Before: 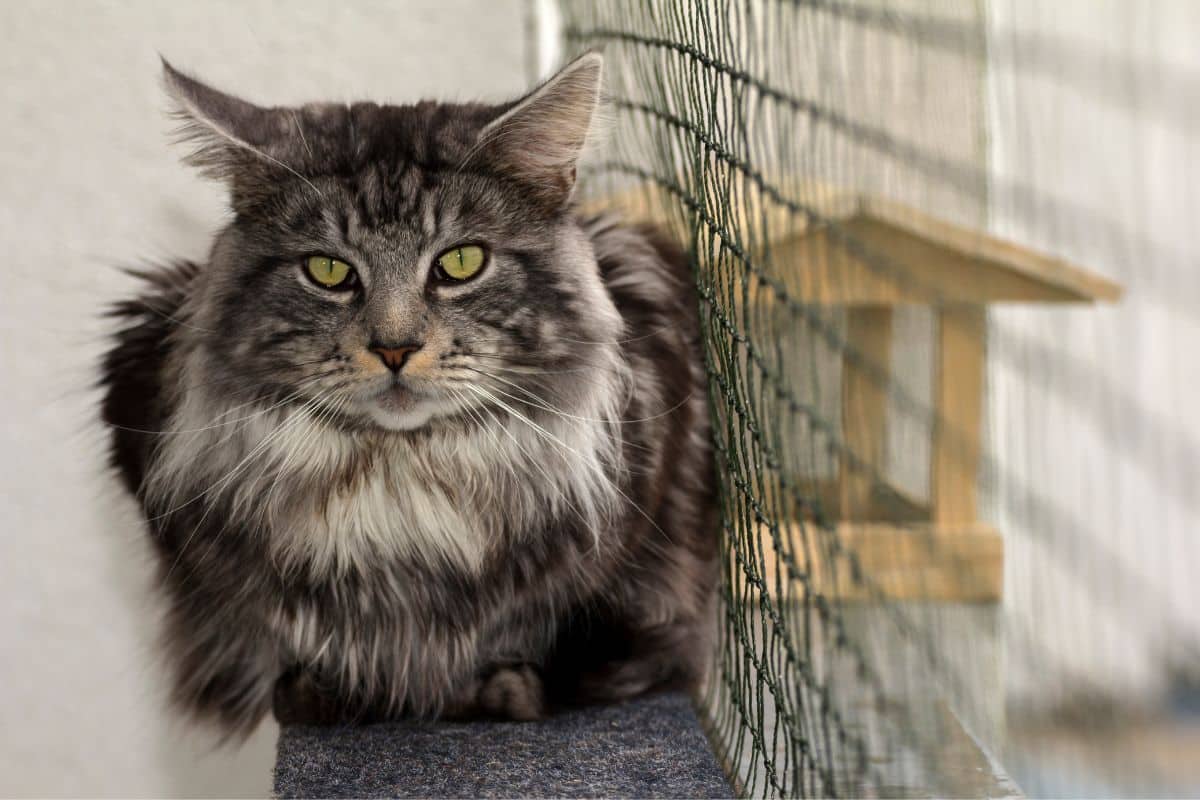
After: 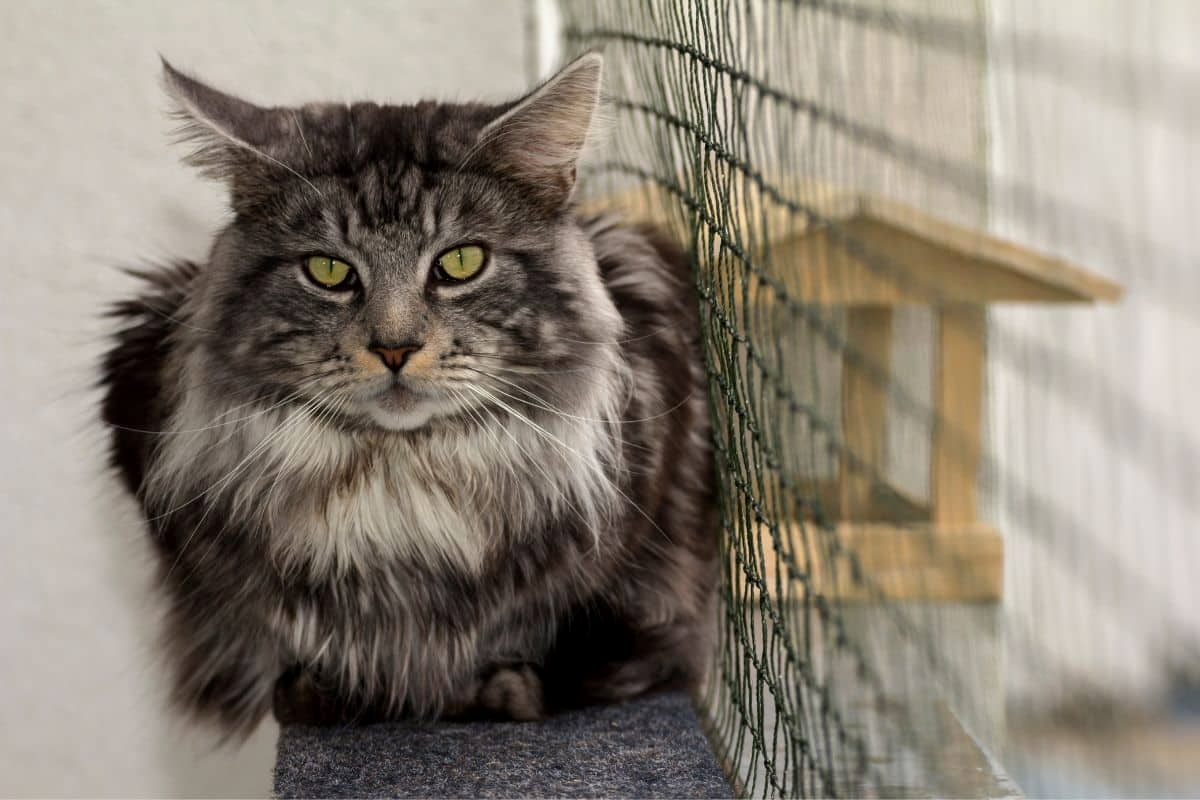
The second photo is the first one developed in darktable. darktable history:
exposure: black level correction 0.002, exposure -0.1 EV, compensate highlight preservation false
